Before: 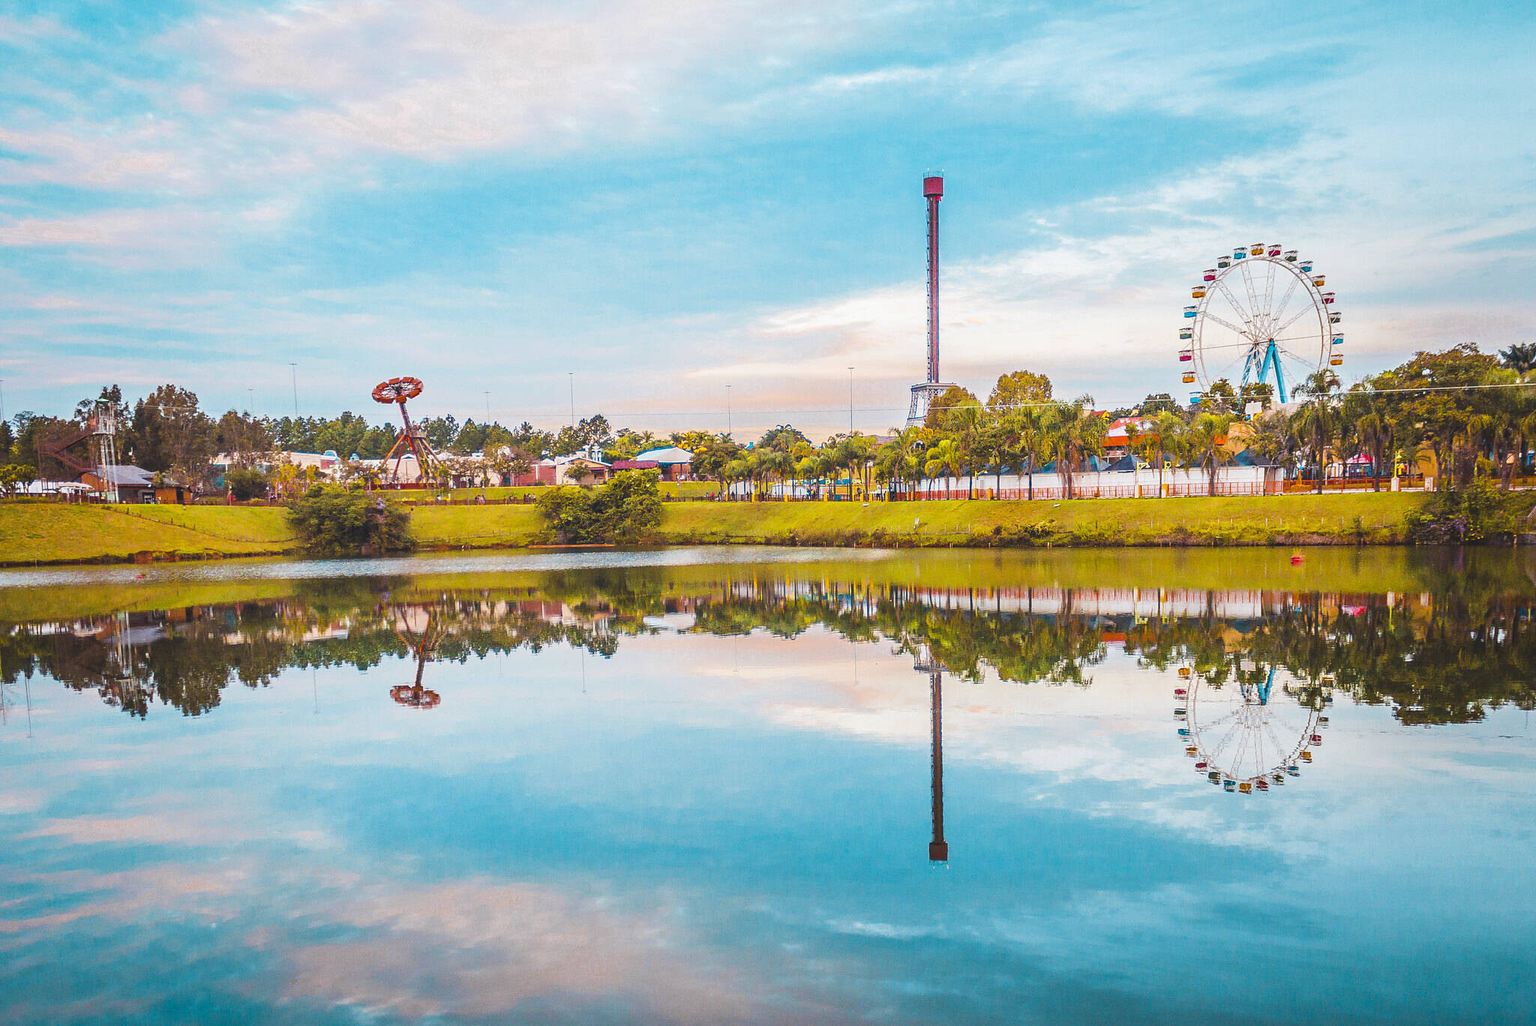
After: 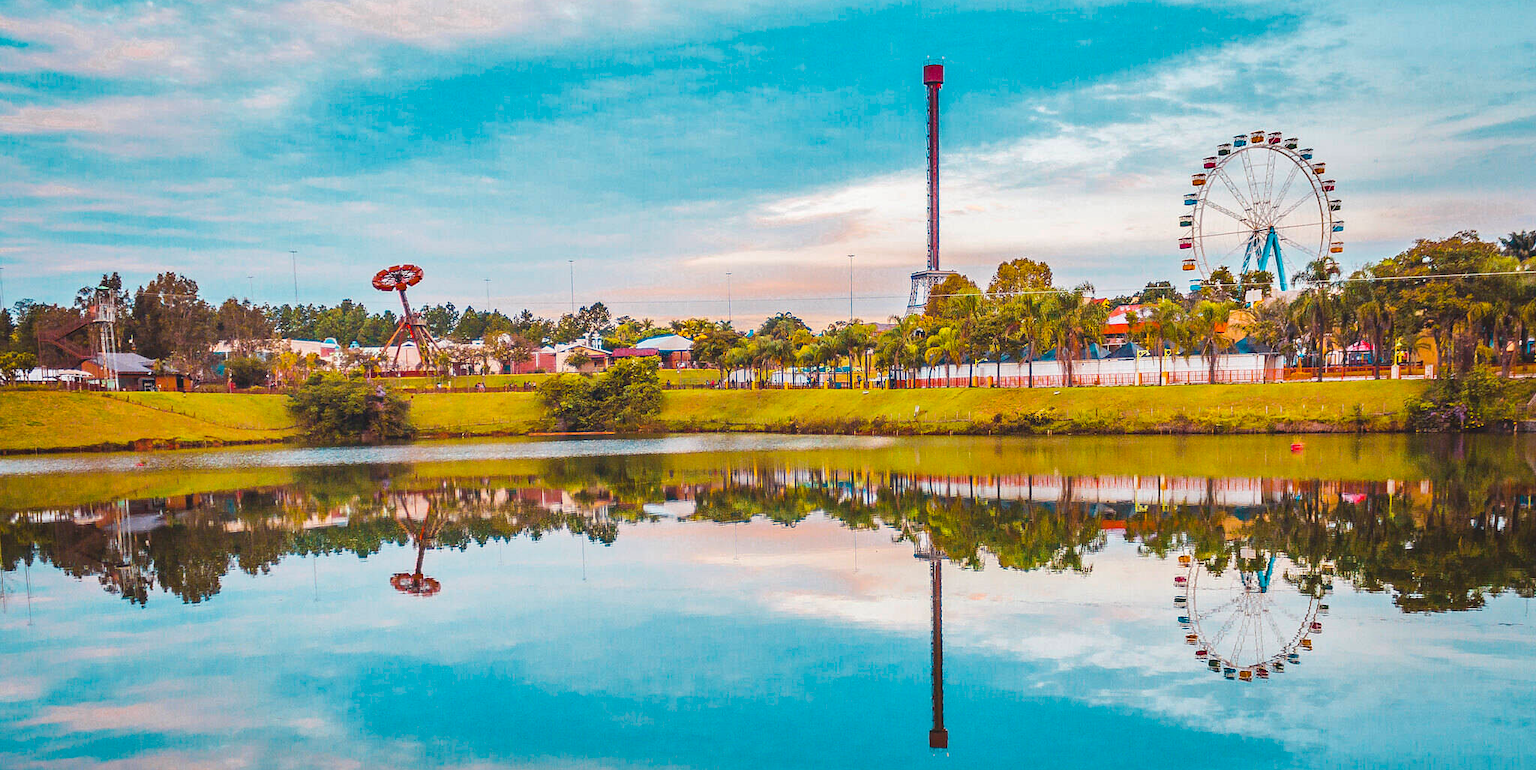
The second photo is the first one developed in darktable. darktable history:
shadows and highlights: soften with gaussian
crop: top 11.014%, bottom 13.911%
tone equalizer: edges refinement/feathering 500, mask exposure compensation -1.57 EV, preserve details no
